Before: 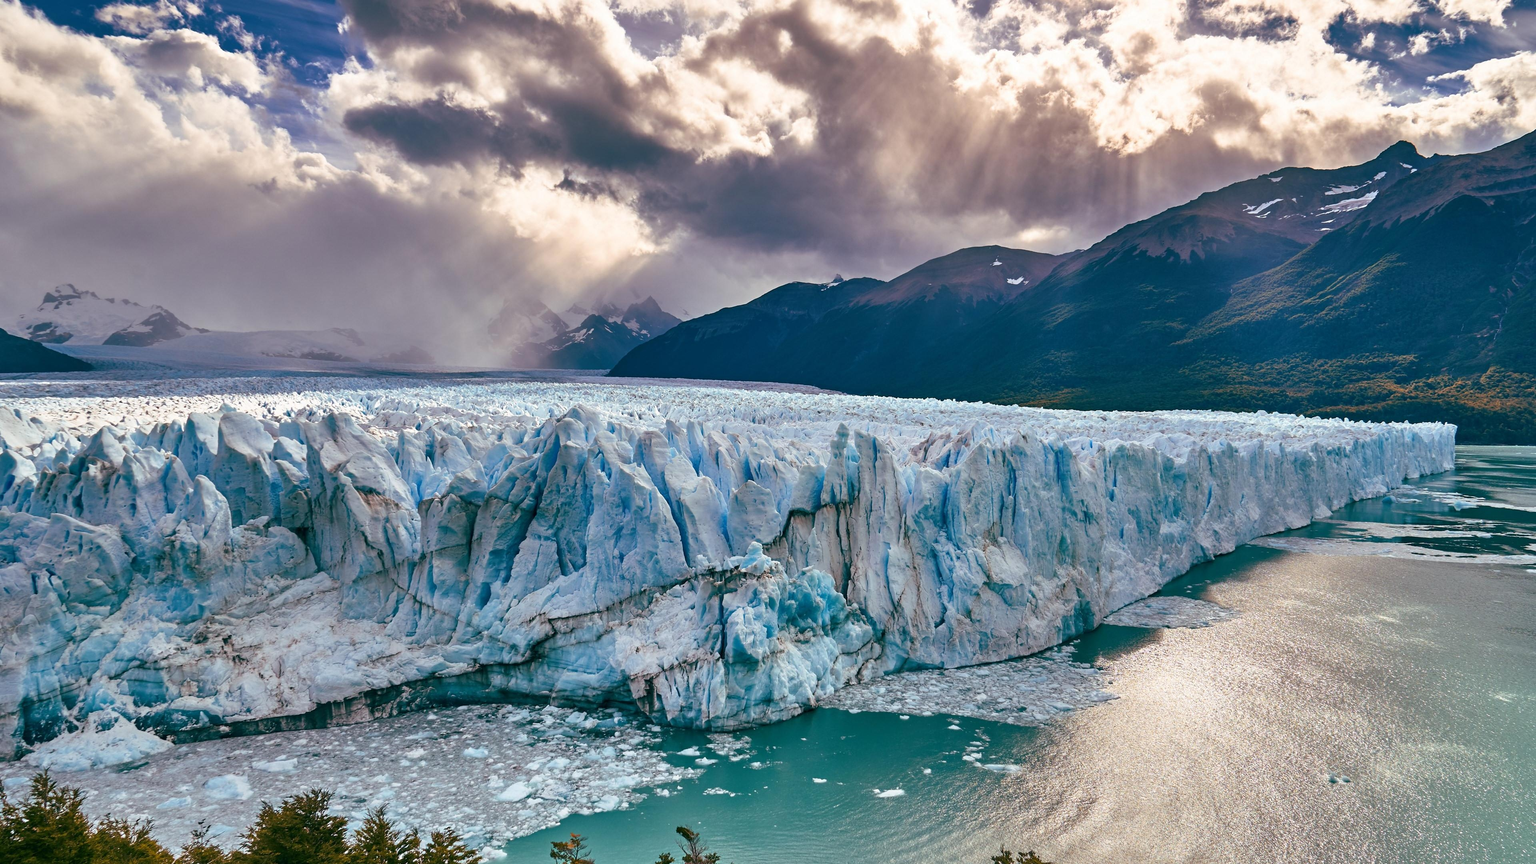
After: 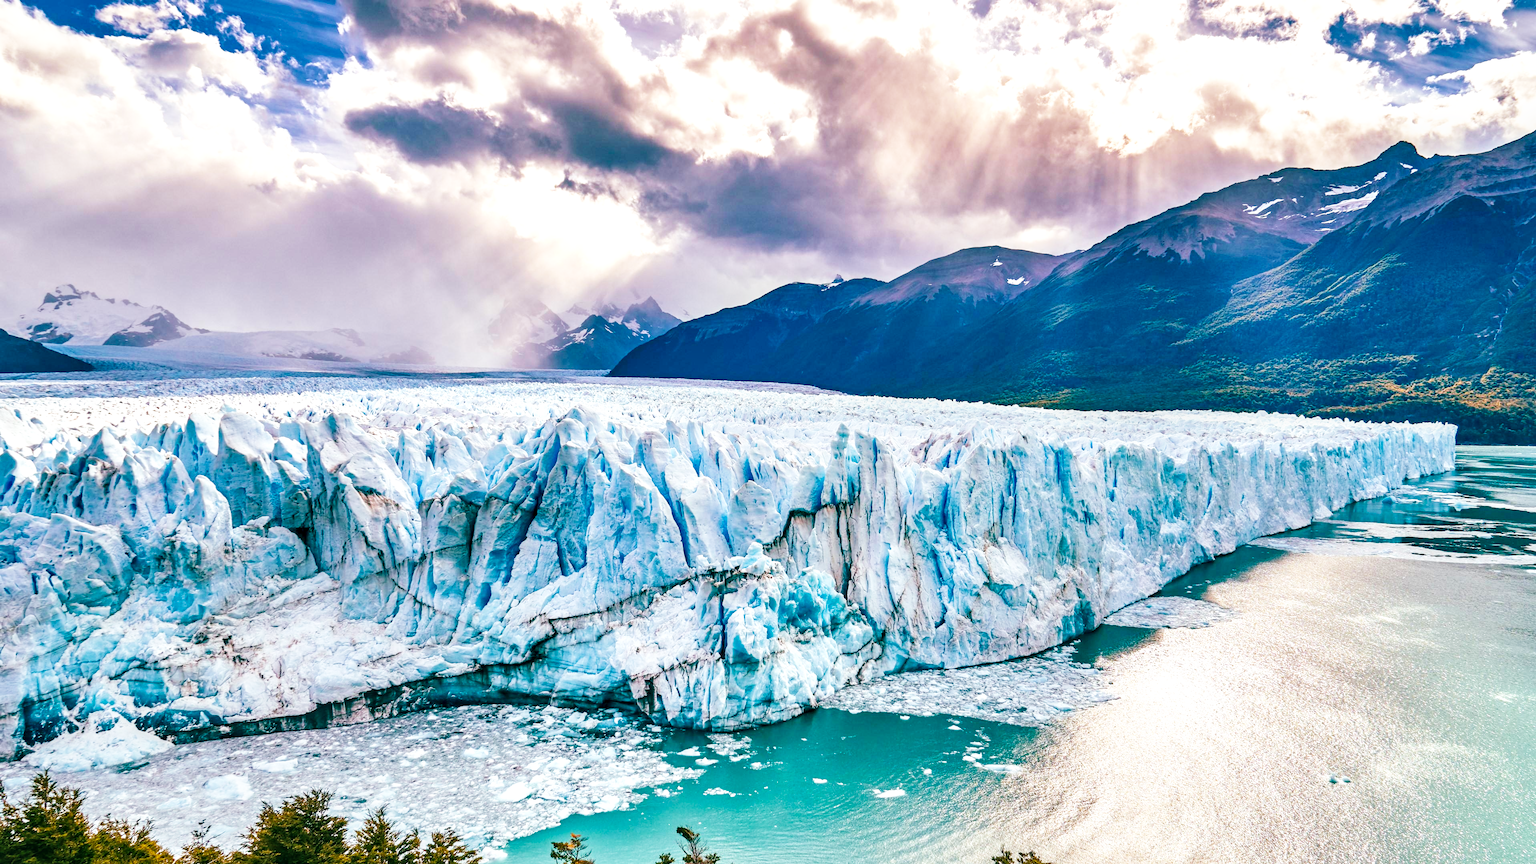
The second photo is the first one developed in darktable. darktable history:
base curve: curves: ch0 [(0, 0.003) (0.001, 0.002) (0.006, 0.004) (0.02, 0.022) (0.048, 0.086) (0.094, 0.234) (0.162, 0.431) (0.258, 0.629) (0.385, 0.8) (0.548, 0.918) (0.751, 0.988) (1, 1)], preserve colors none
local contrast: detail 130%
velvia: on, module defaults
